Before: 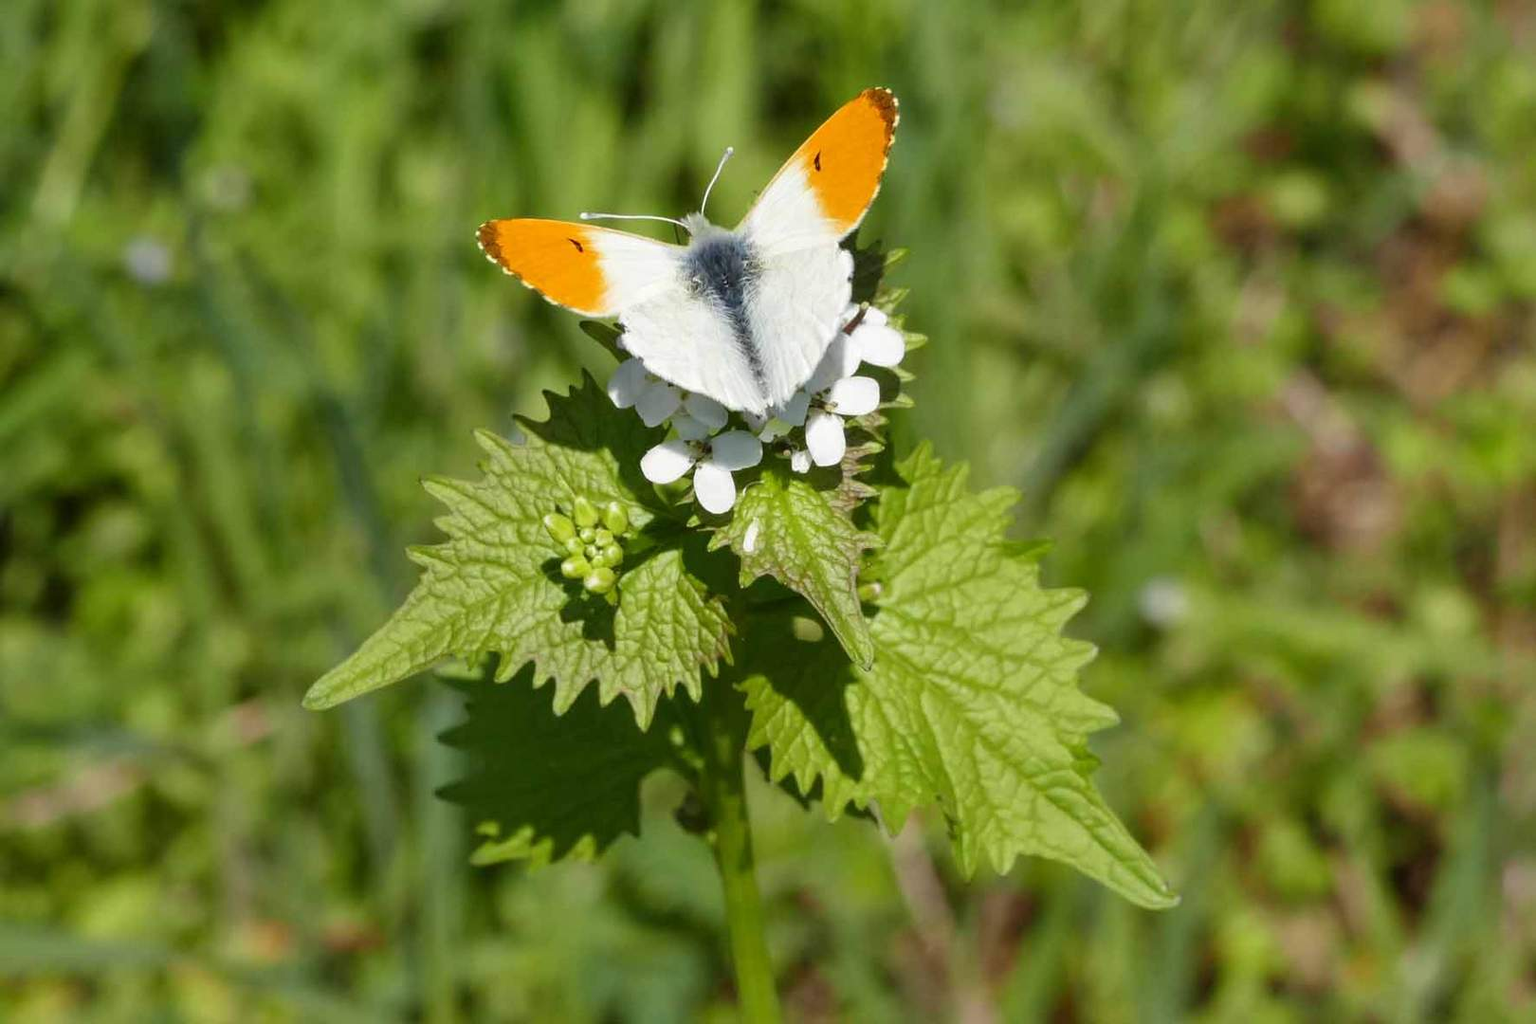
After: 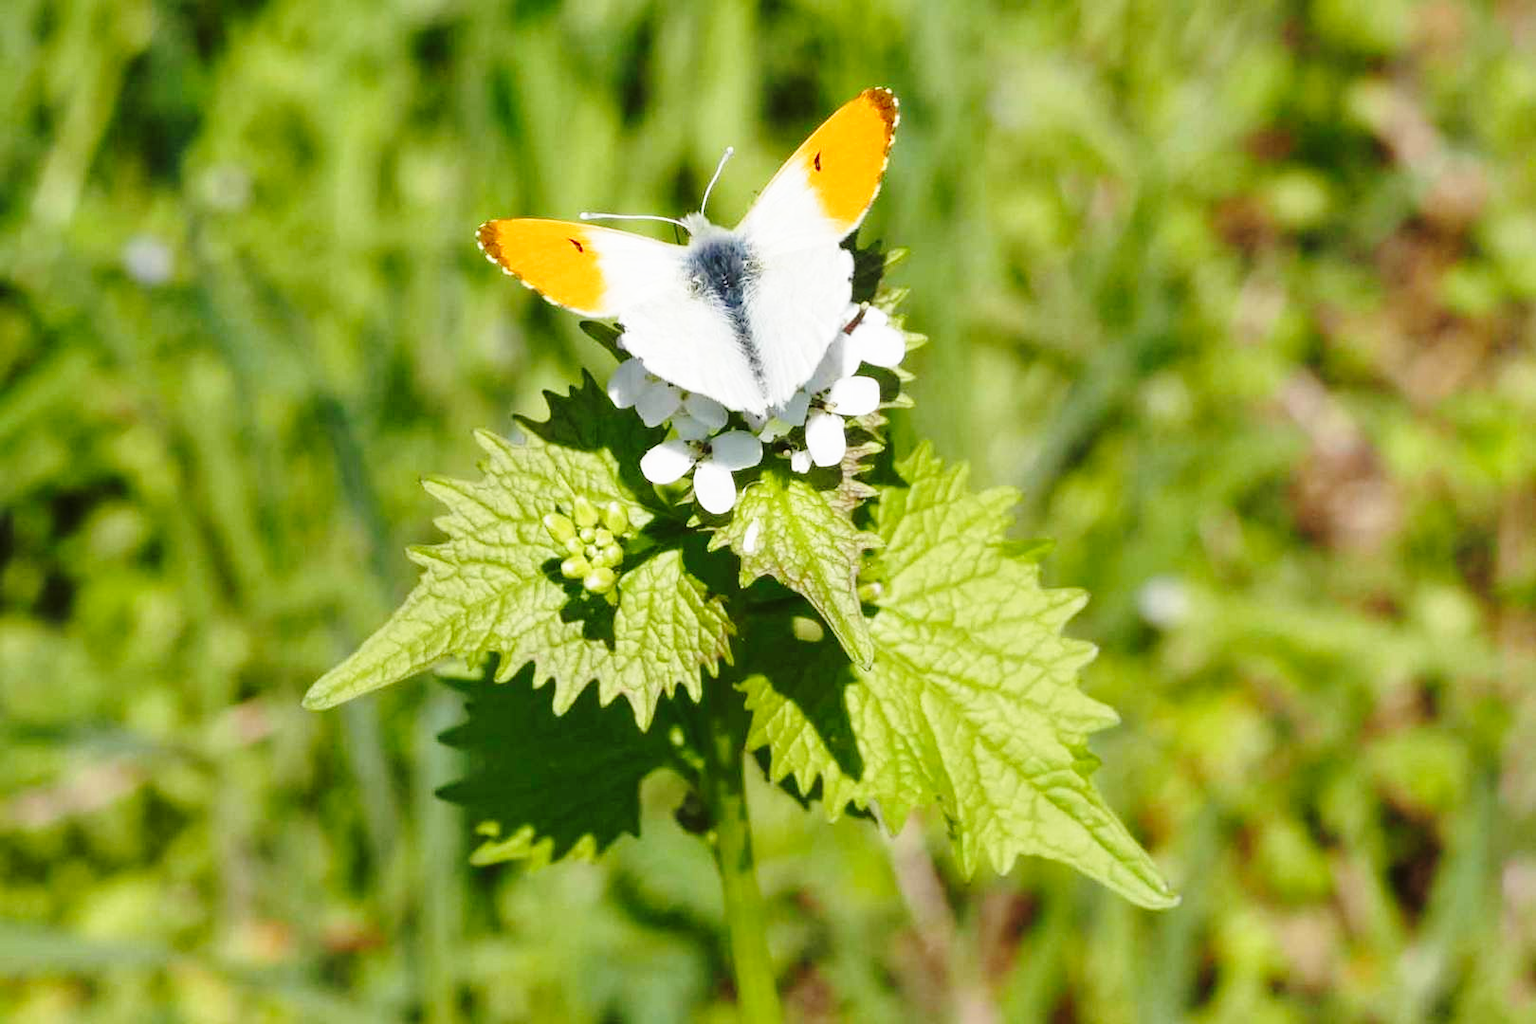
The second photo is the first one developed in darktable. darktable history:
base curve: curves: ch0 [(0, 0) (0.028, 0.03) (0.121, 0.232) (0.46, 0.748) (0.859, 0.968) (1, 1)], preserve colors none
contrast brightness saturation: saturation -0.05
